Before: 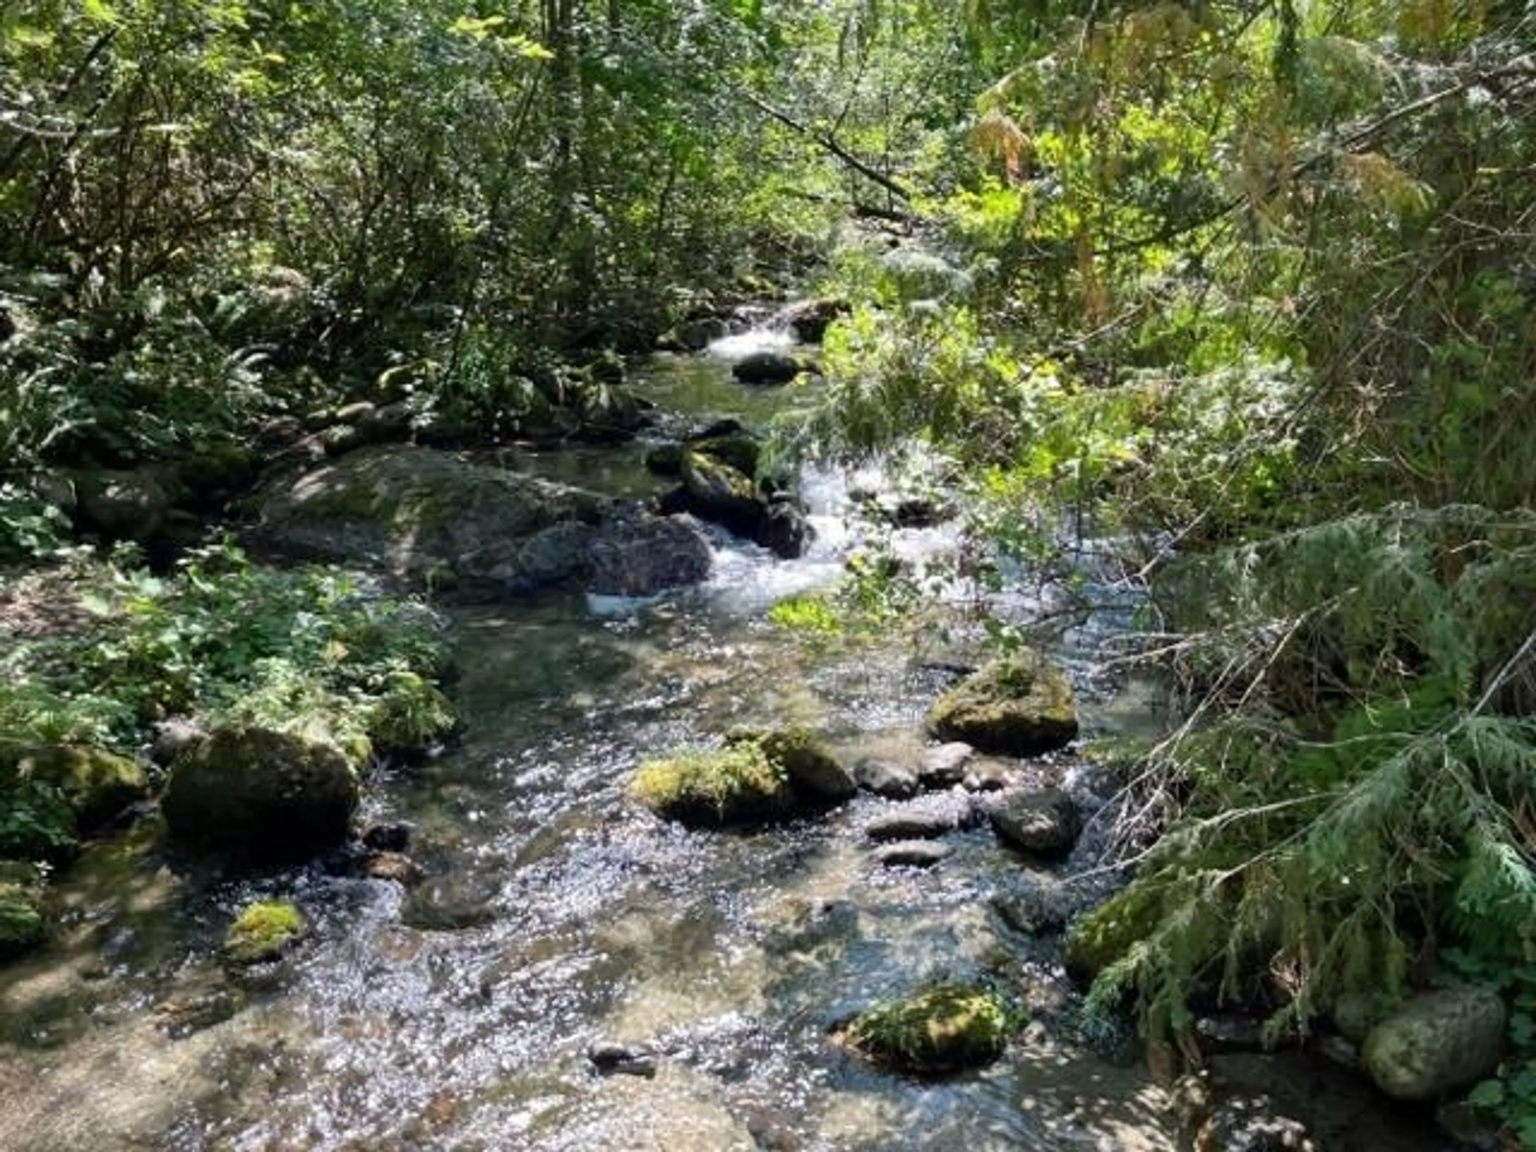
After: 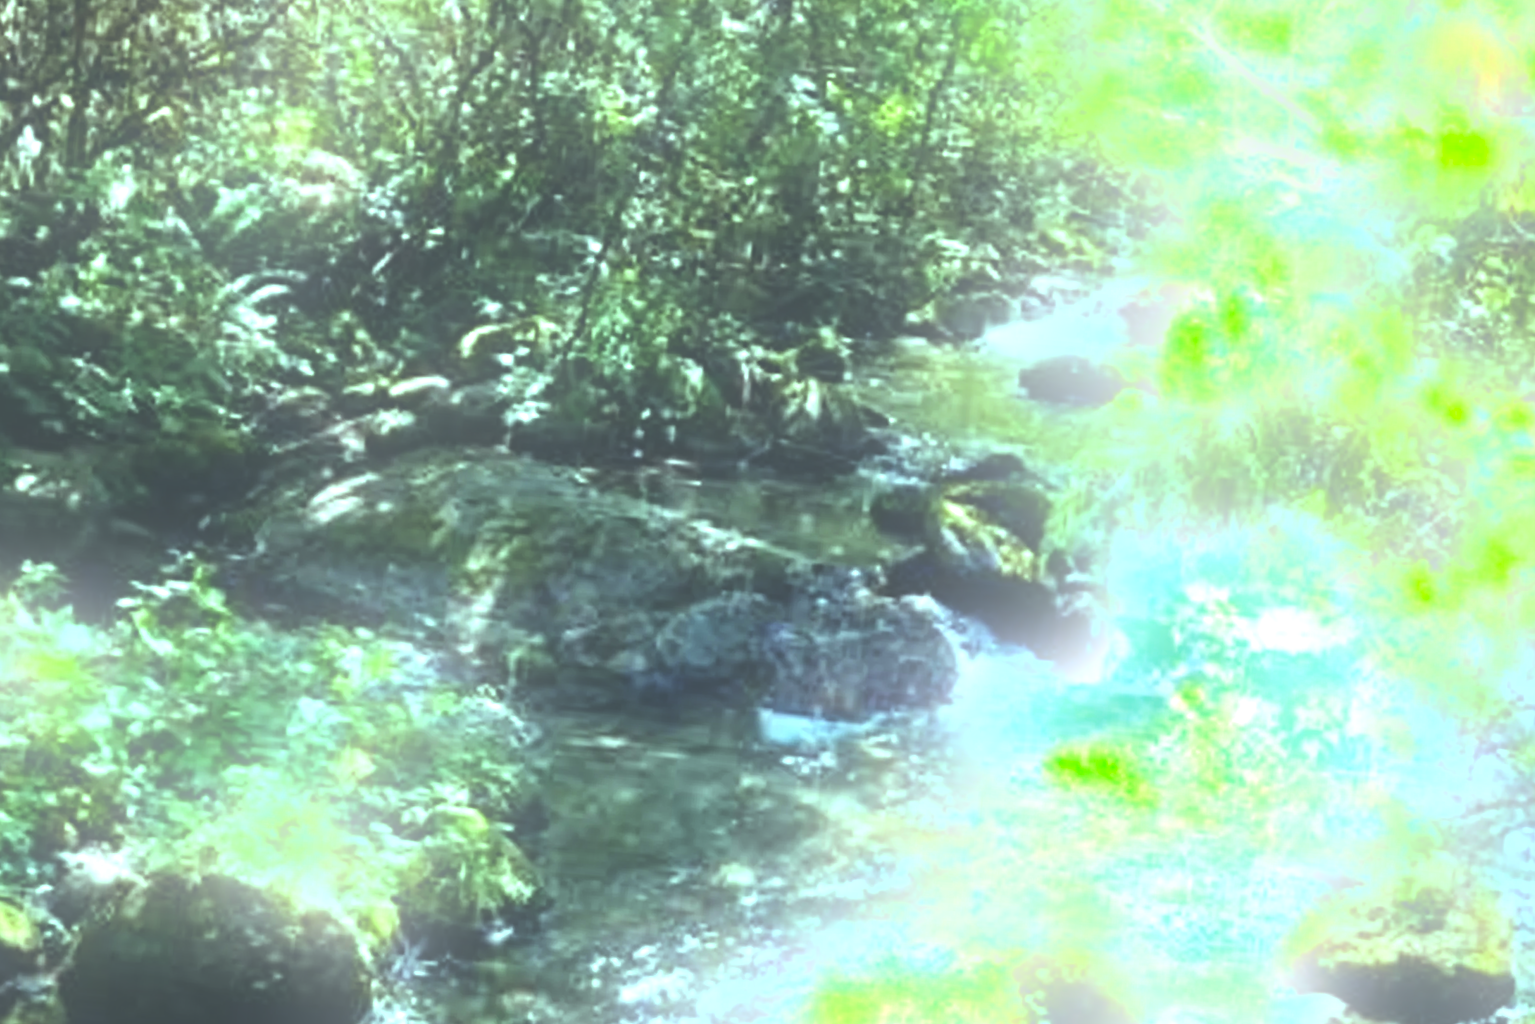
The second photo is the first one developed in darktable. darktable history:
crop and rotate: angle -4.99°, left 2.122%, top 6.945%, right 27.566%, bottom 30.519%
exposure: black level correction -0.023, exposure 1.397 EV, compensate highlight preservation false
bloom: on, module defaults
color balance: mode lift, gamma, gain (sRGB), lift [0.997, 0.979, 1.021, 1.011], gamma [1, 1.084, 0.916, 0.998], gain [1, 0.87, 1.13, 1.101], contrast 4.55%, contrast fulcrum 38.24%, output saturation 104.09%
